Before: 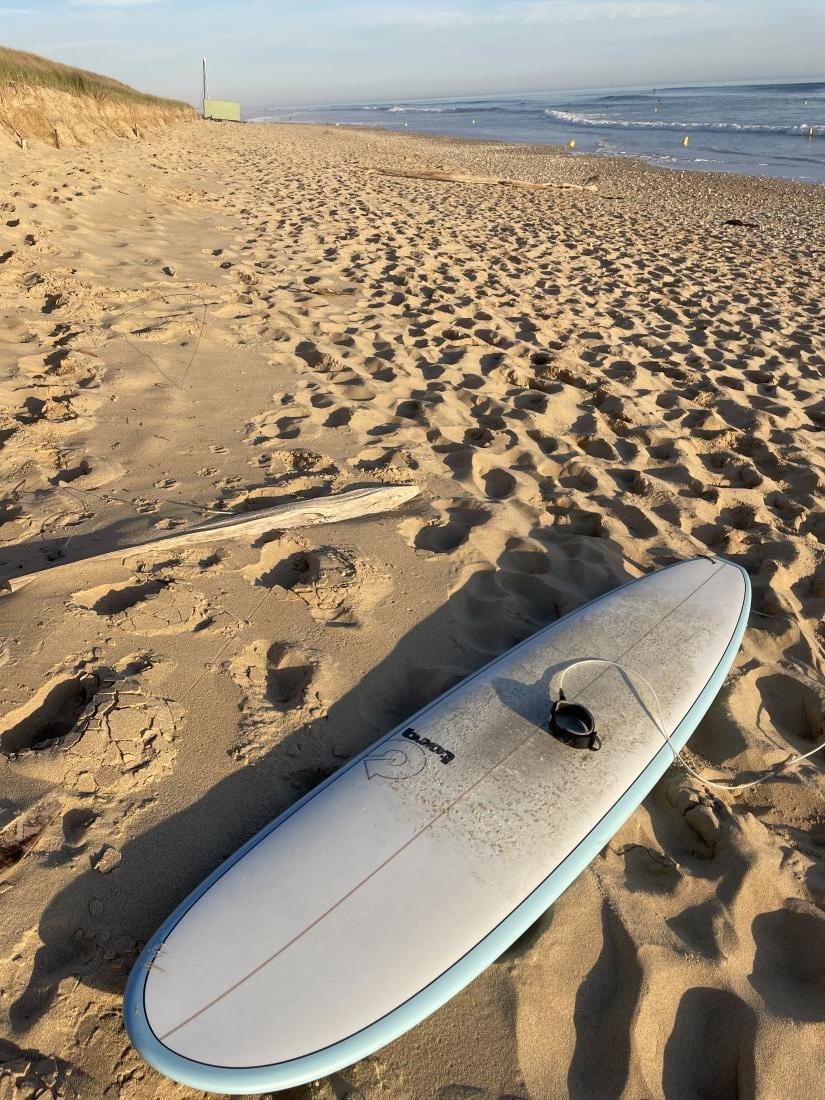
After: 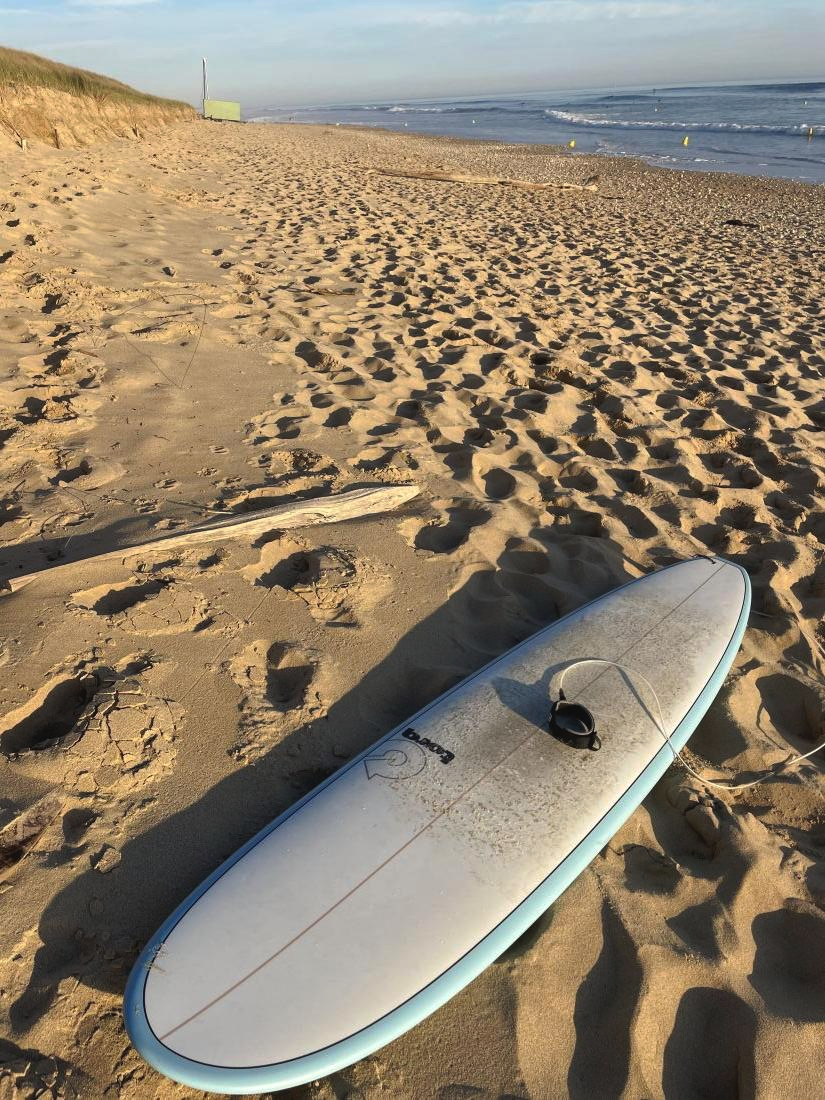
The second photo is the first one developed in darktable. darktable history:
tone curve: curves: ch0 [(0, 0) (0.003, 0.002) (0.011, 0.009) (0.025, 0.021) (0.044, 0.037) (0.069, 0.058) (0.1, 0.084) (0.136, 0.114) (0.177, 0.149) (0.224, 0.188) (0.277, 0.232) (0.335, 0.281) (0.399, 0.341) (0.468, 0.416) (0.543, 0.496) (0.623, 0.574) (0.709, 0.659) (0.801, 0.754) (0.898, 0.876) (1, 1)], preserve colors none
exposure: black level correction -0.005, exposure 0.054 EV, compensate highlight preservation false
